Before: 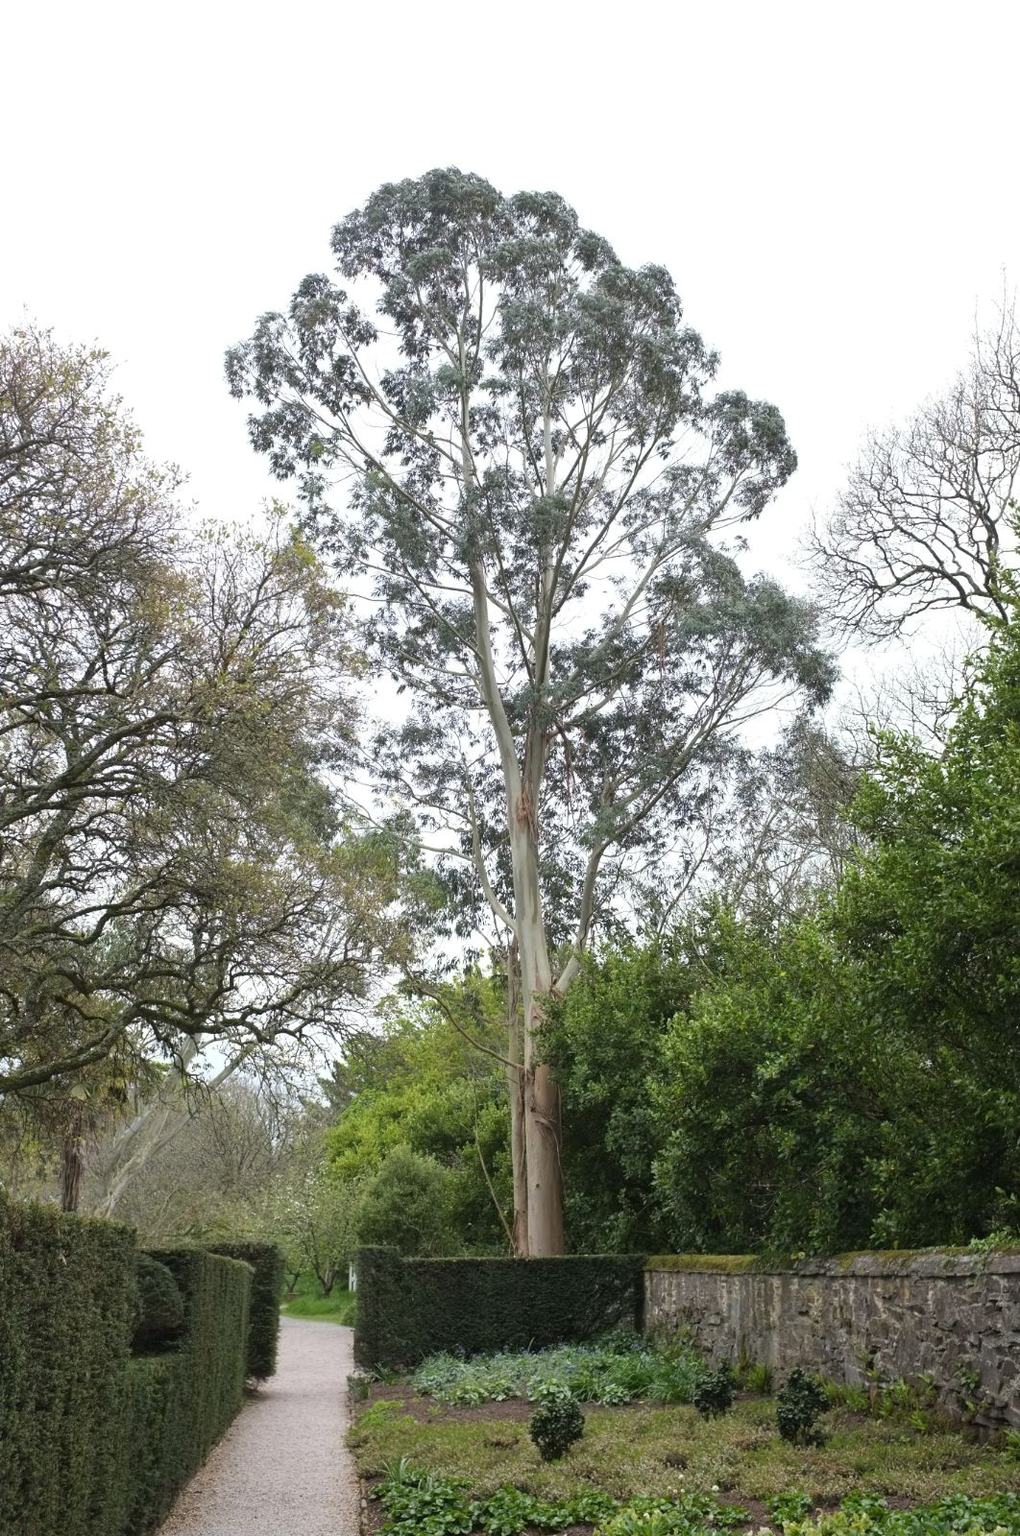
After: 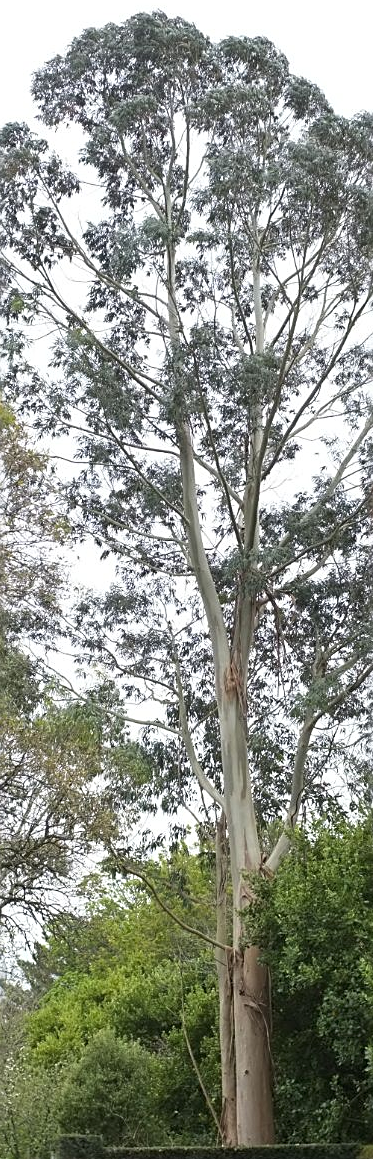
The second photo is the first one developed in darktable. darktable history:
sharpen: on, module defaults
crop and rotate: left 29.476%, top 10.214%, right 35.32%, bottom 17.333%
